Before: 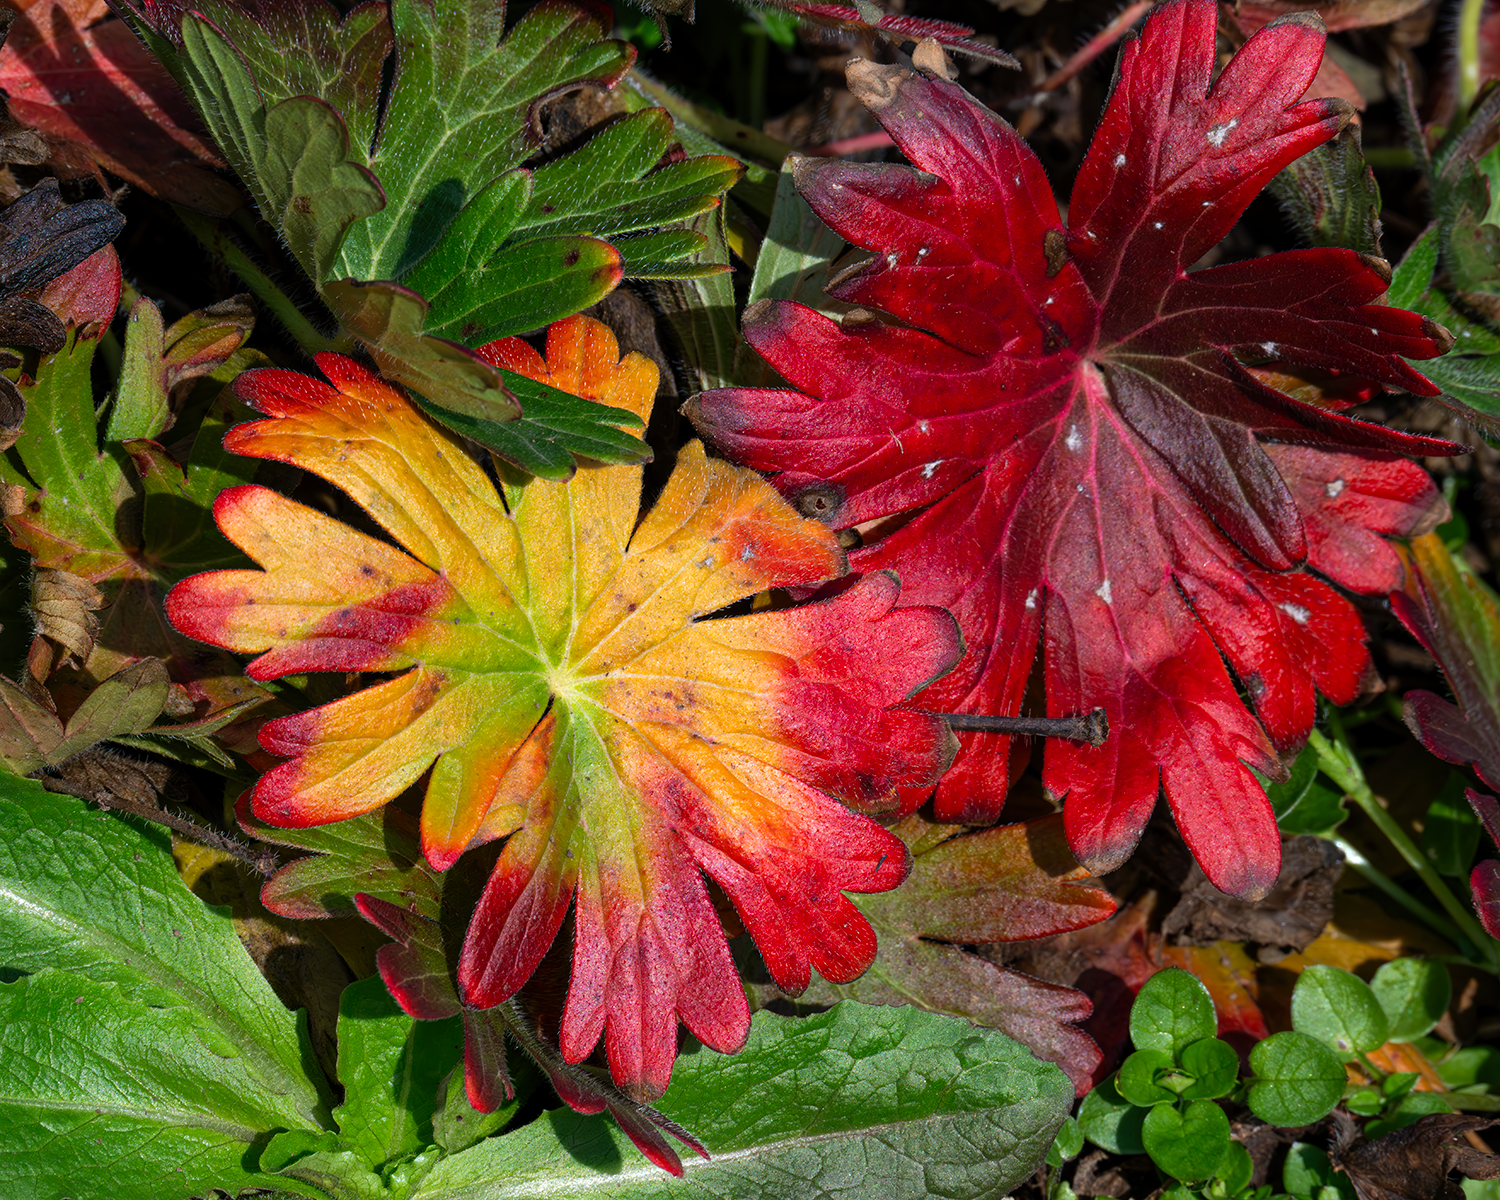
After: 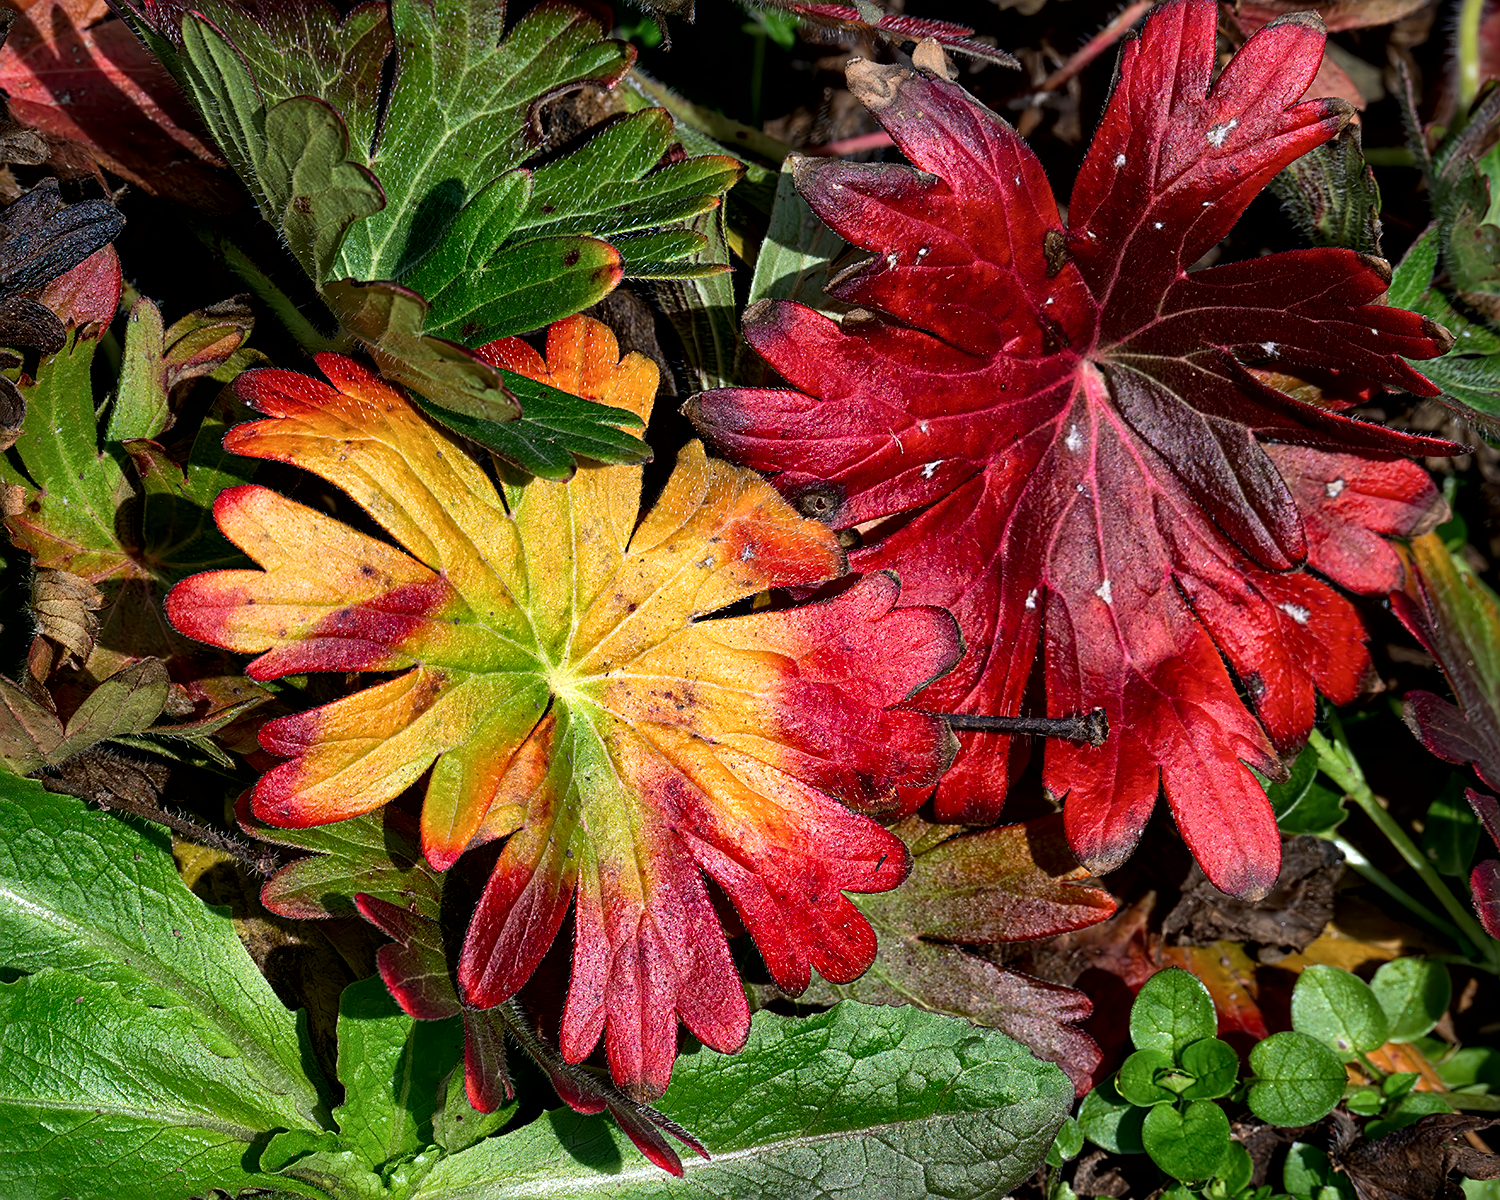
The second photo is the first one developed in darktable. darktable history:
local contrast: mode bilateral grid, contrast 100, coarseness 100, detail 165%, midtone range 0.2
sharpen: on, module defaults
